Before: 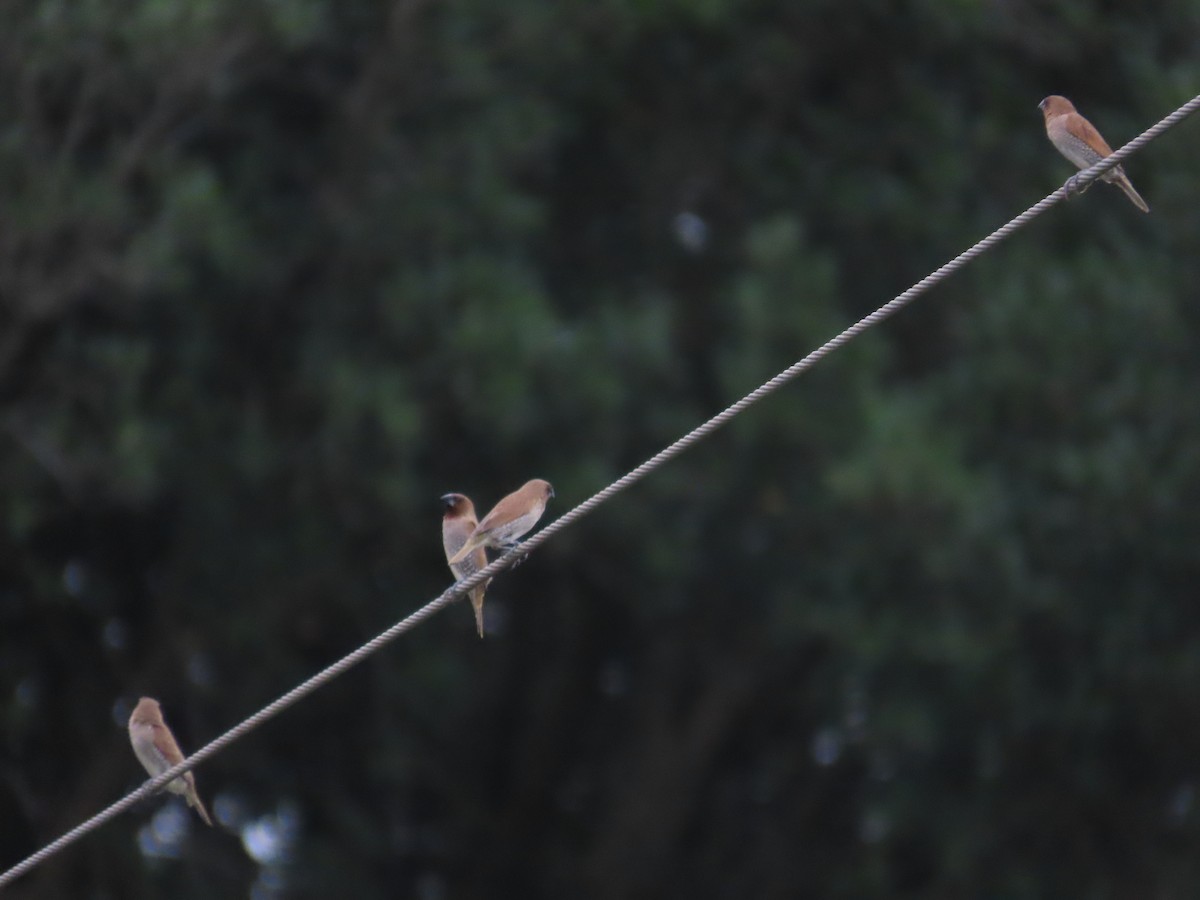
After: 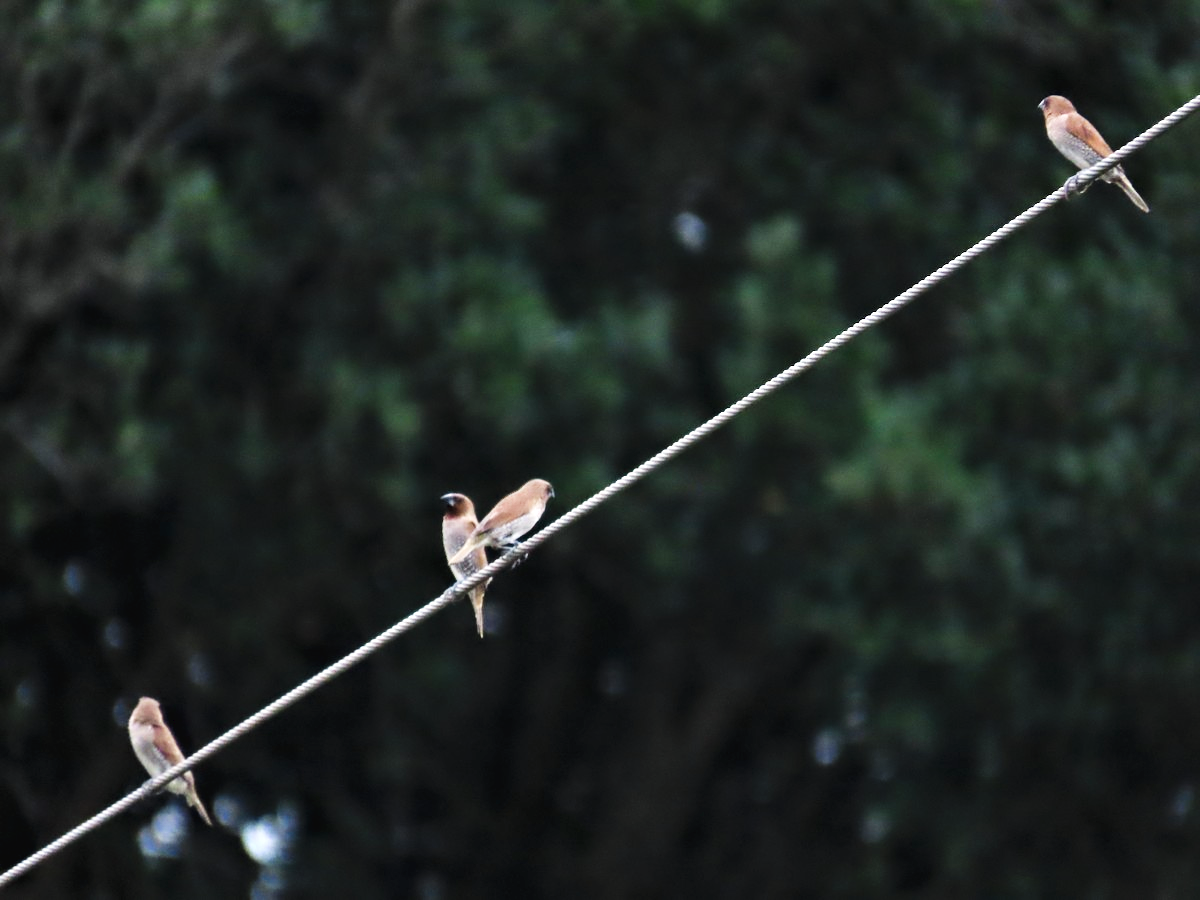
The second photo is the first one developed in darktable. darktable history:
white balance: red 1.009, blue 0.985
color calibration: illuminant Planckian (black body), x 0.351, y 0.352, temperature 4794.27 K
contrast equalizer: y [[0.511, 0.558, 0.631, 0.632, 0.559, 0.512], [0.5 ×6], [0.507, 0.559, 0.627, 0.644, 0.647, 0.647], [0 ×6], [0 ×6]]
tone curve: curves: ch0 [(0, 0) (0.003, 0.025) (0.011, 0.025) (0.025, 0.025) (0.044, 0.026) (0.069, 0.033) (0.1, 0.053) (0.136, 0.078) (0.177, 0.108) (0.224, 0.153) (0.277, 0.213) (0.335, 0.286) (0.399, 0.372) (0.468, 0.467) (0.543, 0.565) (0.623, 0.675) (0.709, 0.775) (0.801, 0.863) (0.898, 0.936) (1, 1)], preserve colors none
sharpen: amount 0.2
exposure: black level correction 0.001, exposure 0.5 EV, compensate exposure bias true, compensate highlight preservation false
